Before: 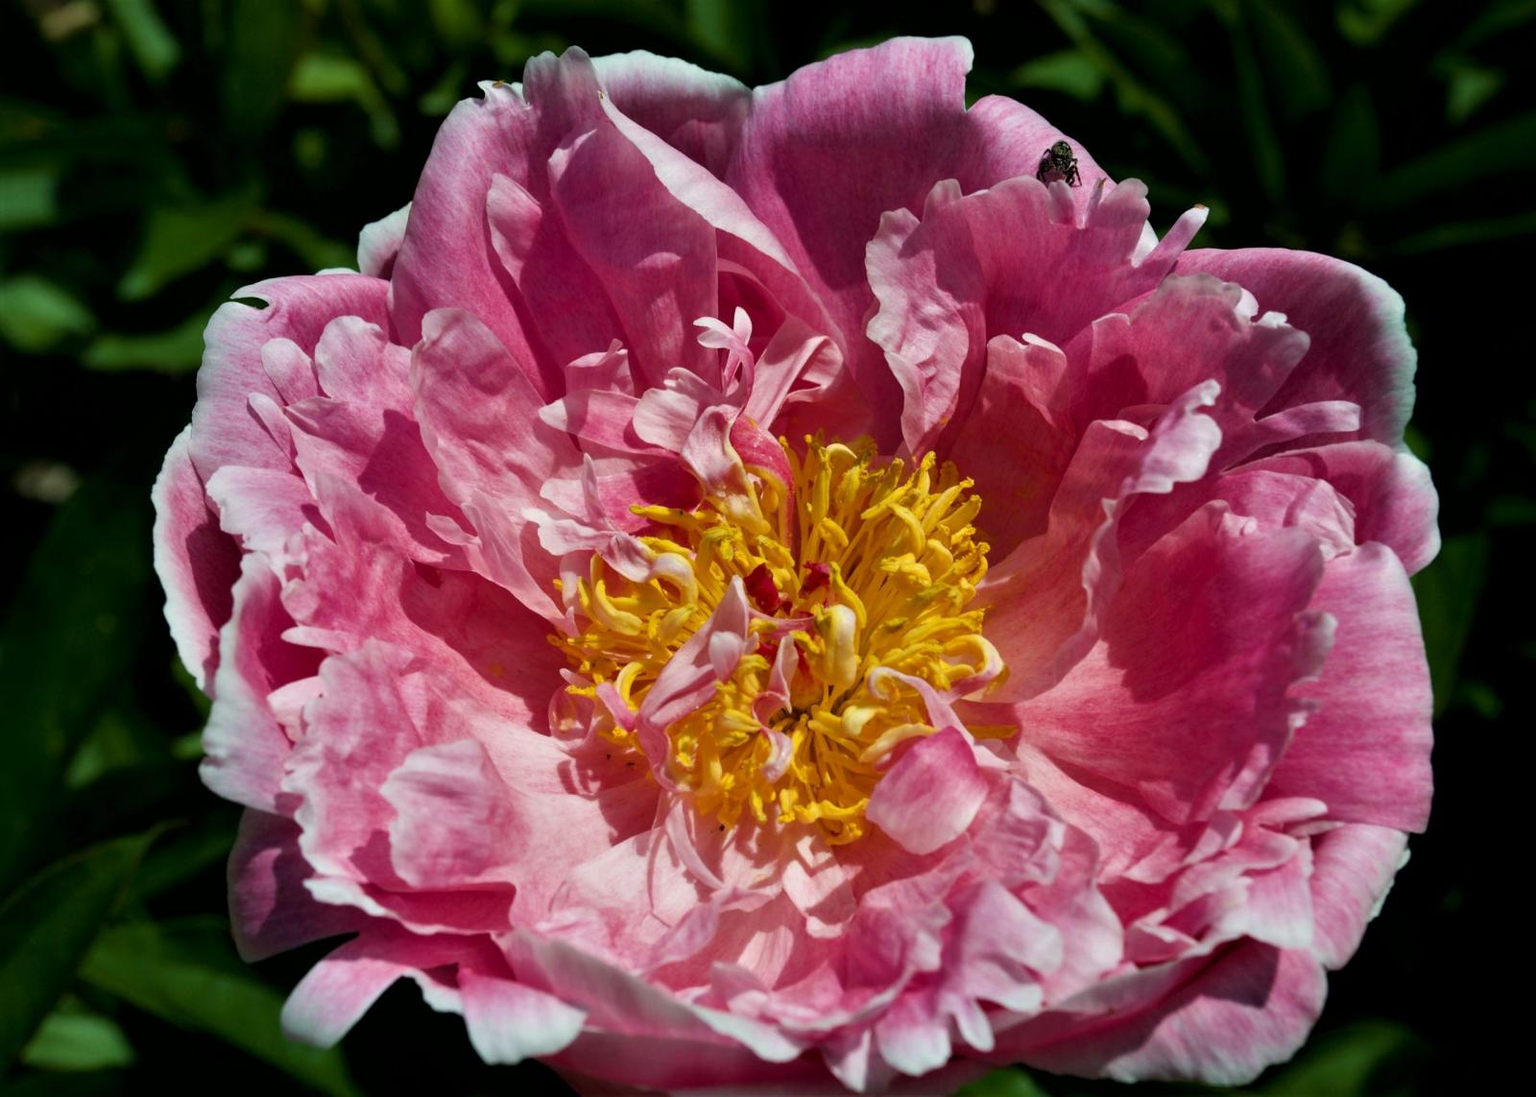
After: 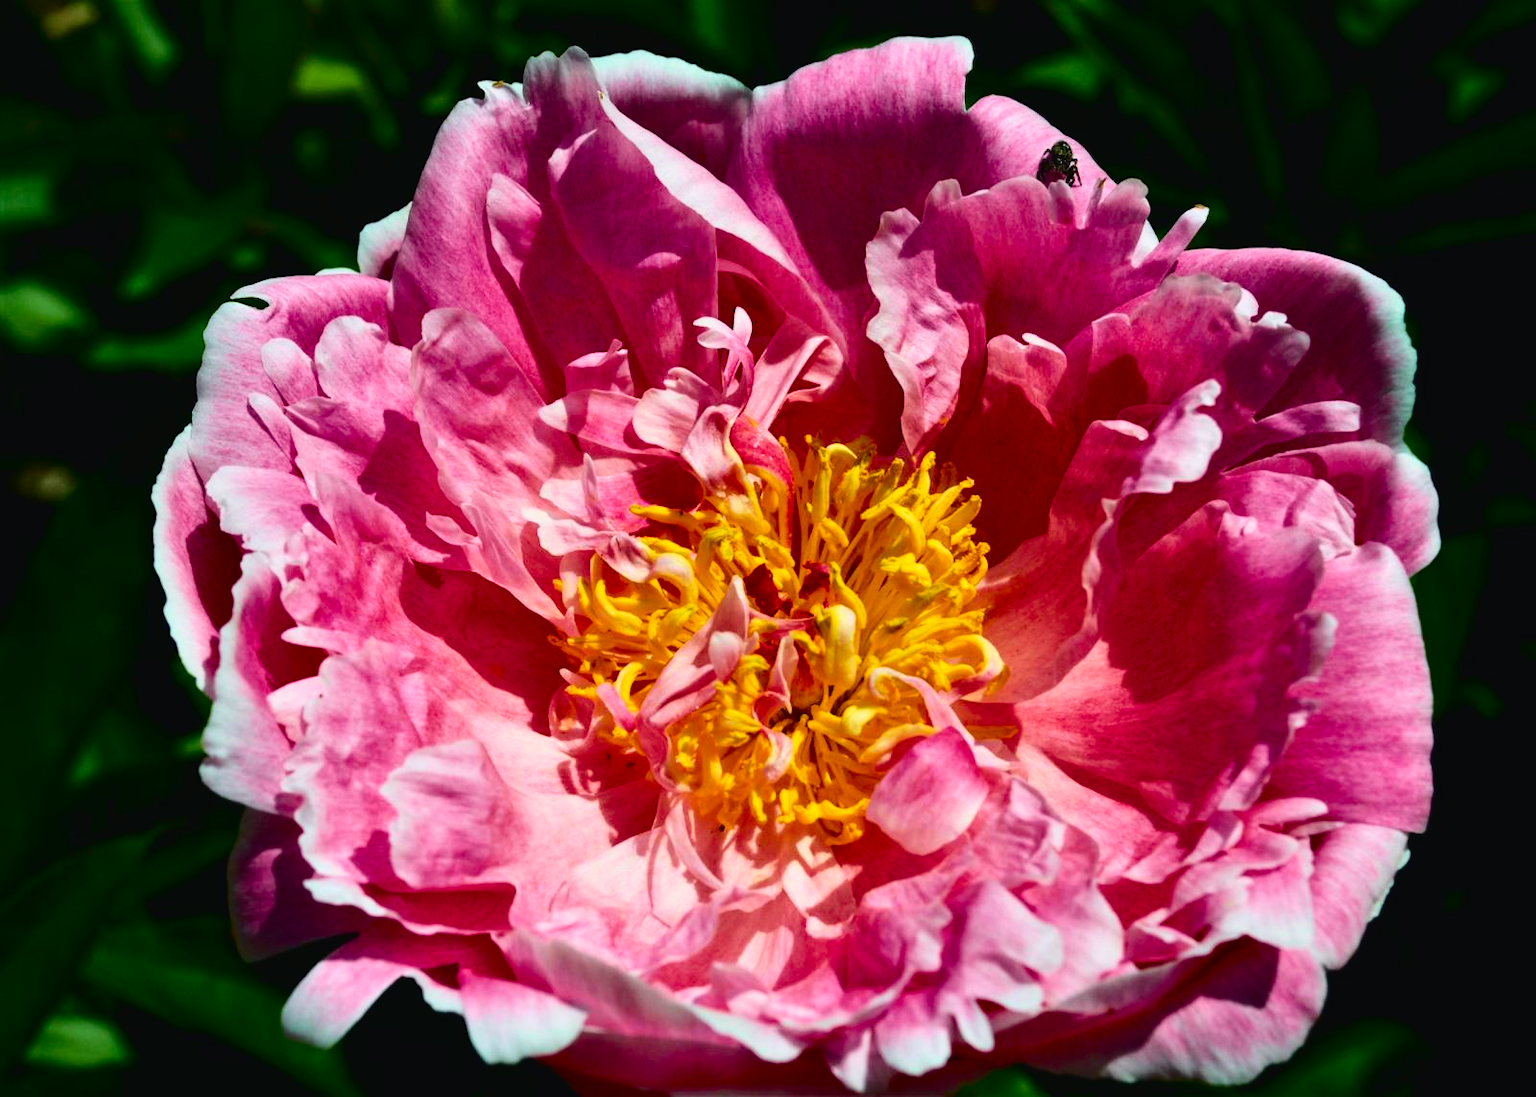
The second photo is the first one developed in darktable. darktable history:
tone curve: curves: ch0 [(0, 0.023) (0.132, 0.075) (0.251, 0.186) (0.441, 0.476) (0.662, 0.757) (0.849, 0.927) (1, 0.99)]; ch1 [(0, 0) (0.447, 0.411) (0.483, 0.469) (0.498, 0.496) (0.518, 0.514) (0.561, 0.59) (0.606, 0.659) (0.657, 0.725) (0.869, 0.916) (1, 1)]; ch2 [(0, 0) (0.307, 0.315) (0.425, 0.438) (0.483, 0.477) (0.503, 0.503) (0.526, 0.553) (0.552, 0.601) (0.615, 0.669) (0.703, 0.797) (0.985, 0.966)], color space Lab, independent channels
